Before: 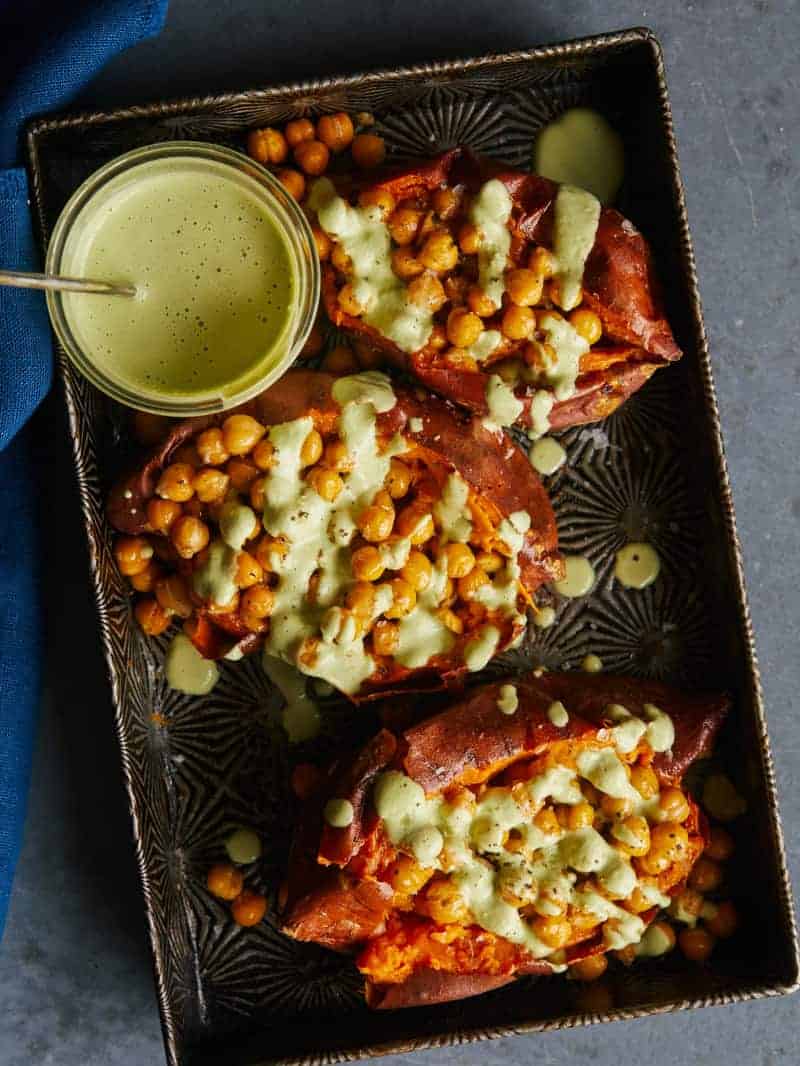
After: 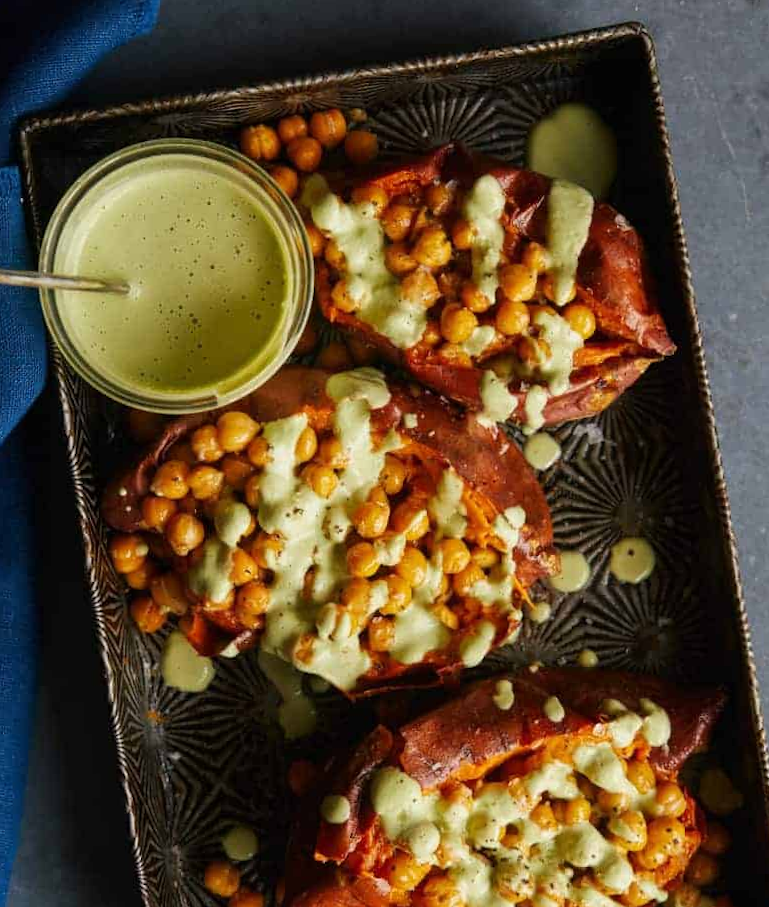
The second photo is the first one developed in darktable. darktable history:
crop and rotate: angle 0.328°, left 0.278%, right 2.863%, bottom 14.213%
